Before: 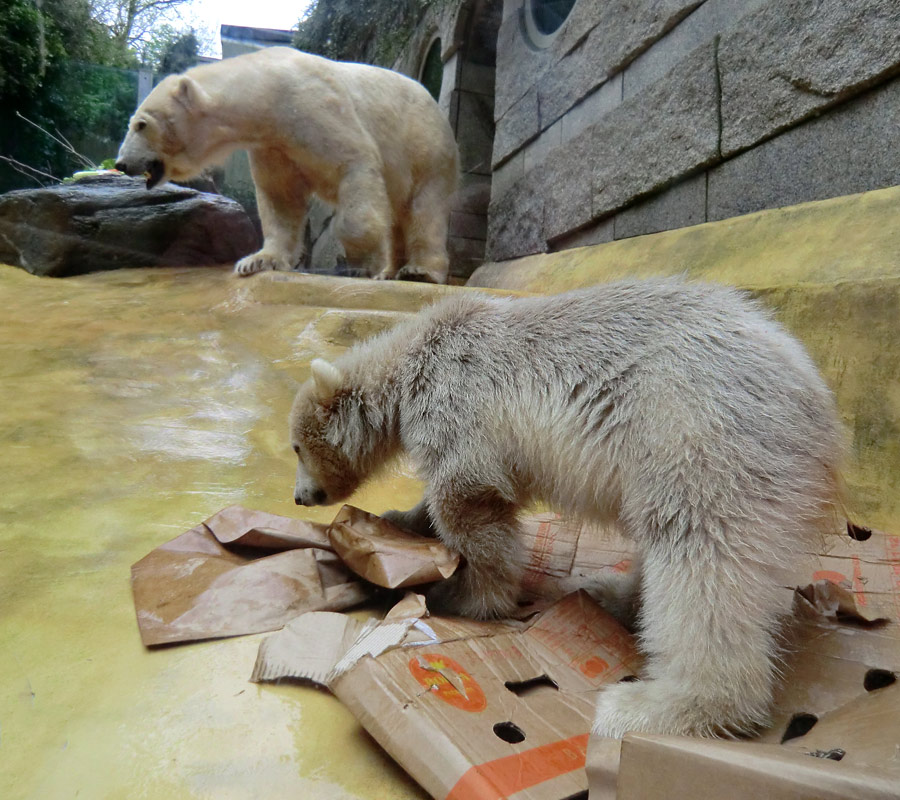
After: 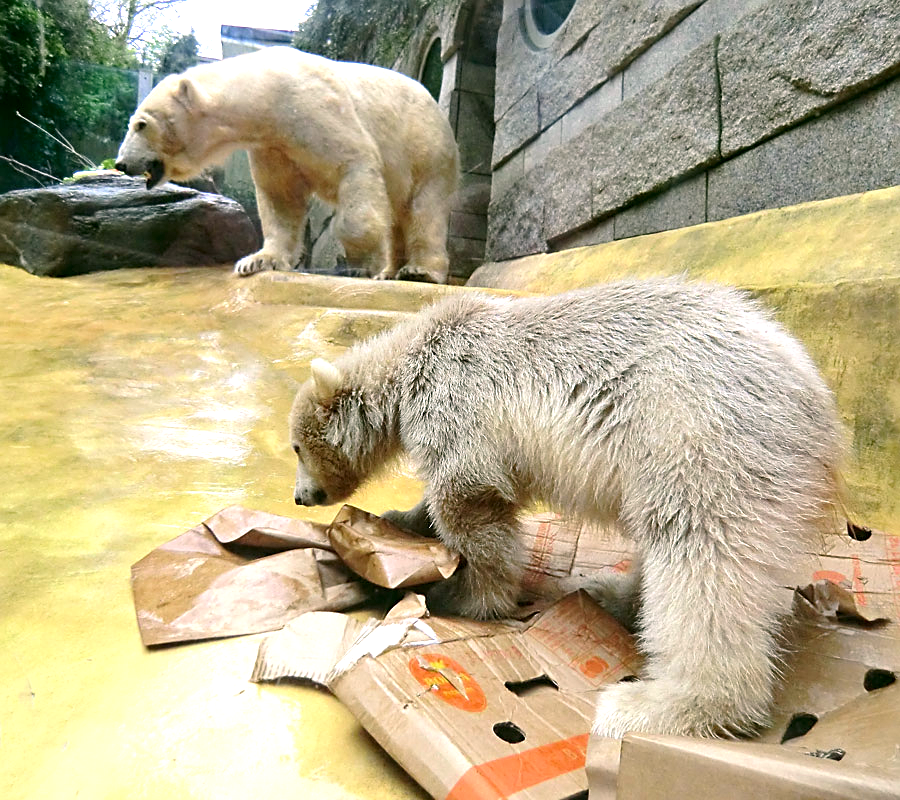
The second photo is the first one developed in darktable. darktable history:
exposure: black level correction 0, exposure 1 EV, compensate exposure bias true, compensate highlight preservation false
sharpen: on, module defaults
color correction: highlights a* 4.61, highlights b* 4.93, shadows a* -8.23, shadows b* 4.77
